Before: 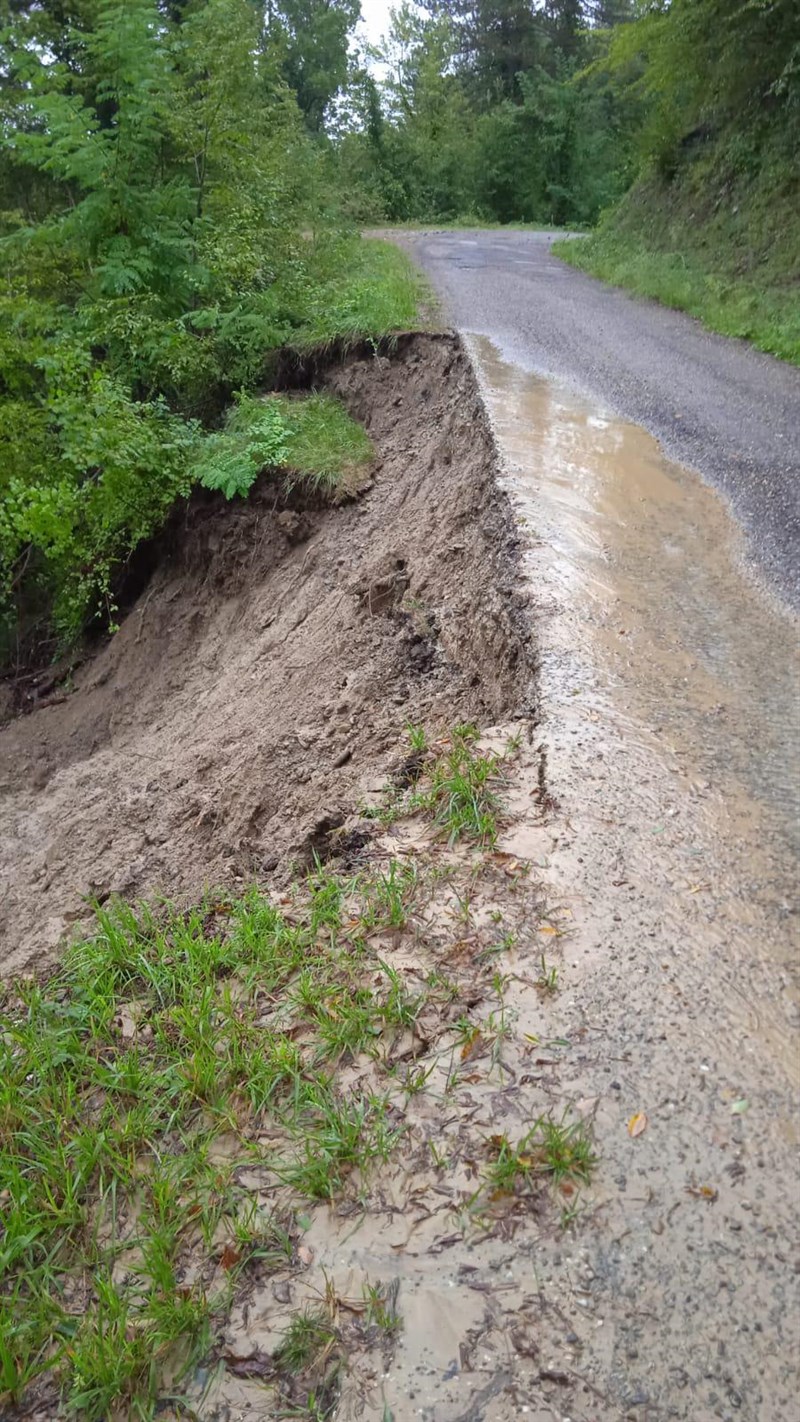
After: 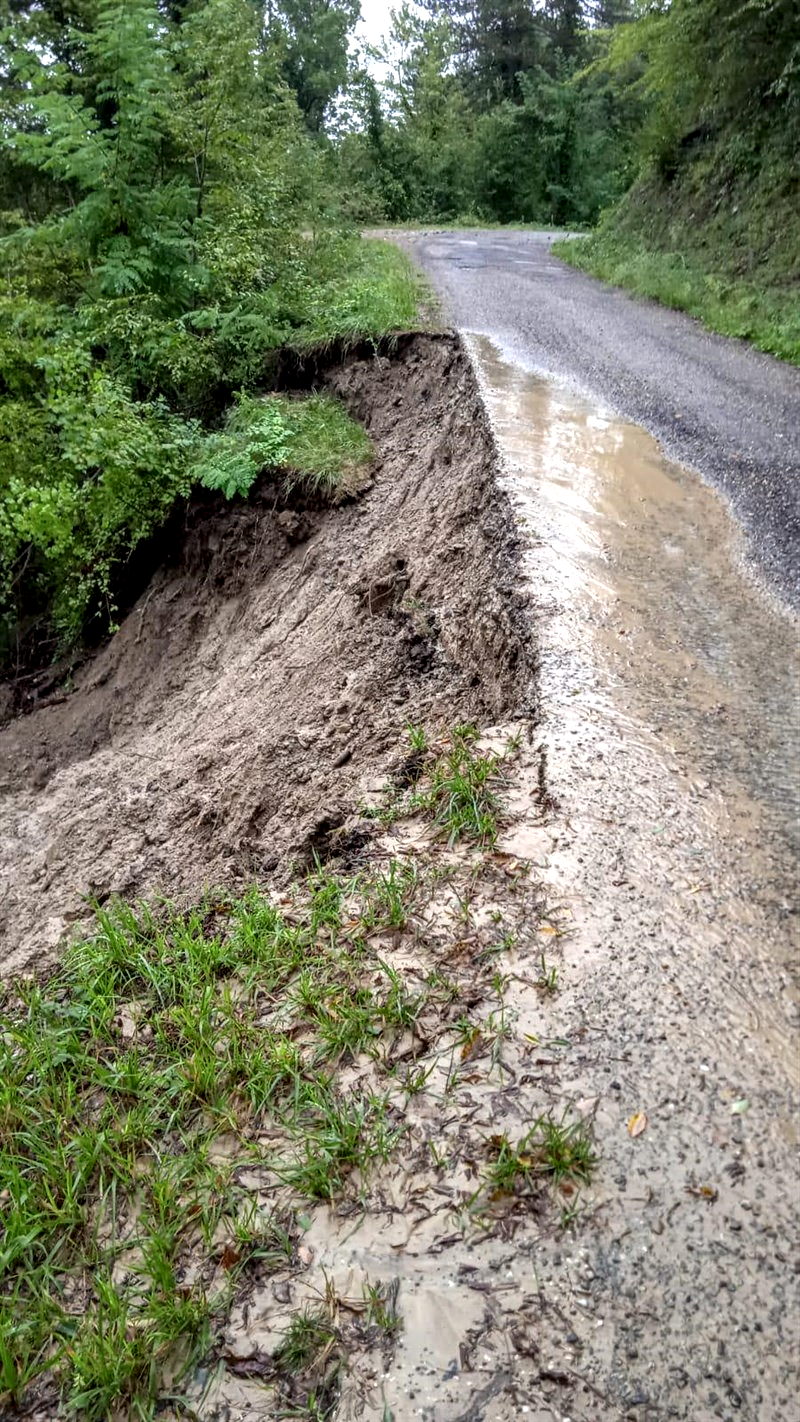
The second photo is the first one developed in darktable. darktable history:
local contrast: highlights 5%, shadows 7%, detail 182%
